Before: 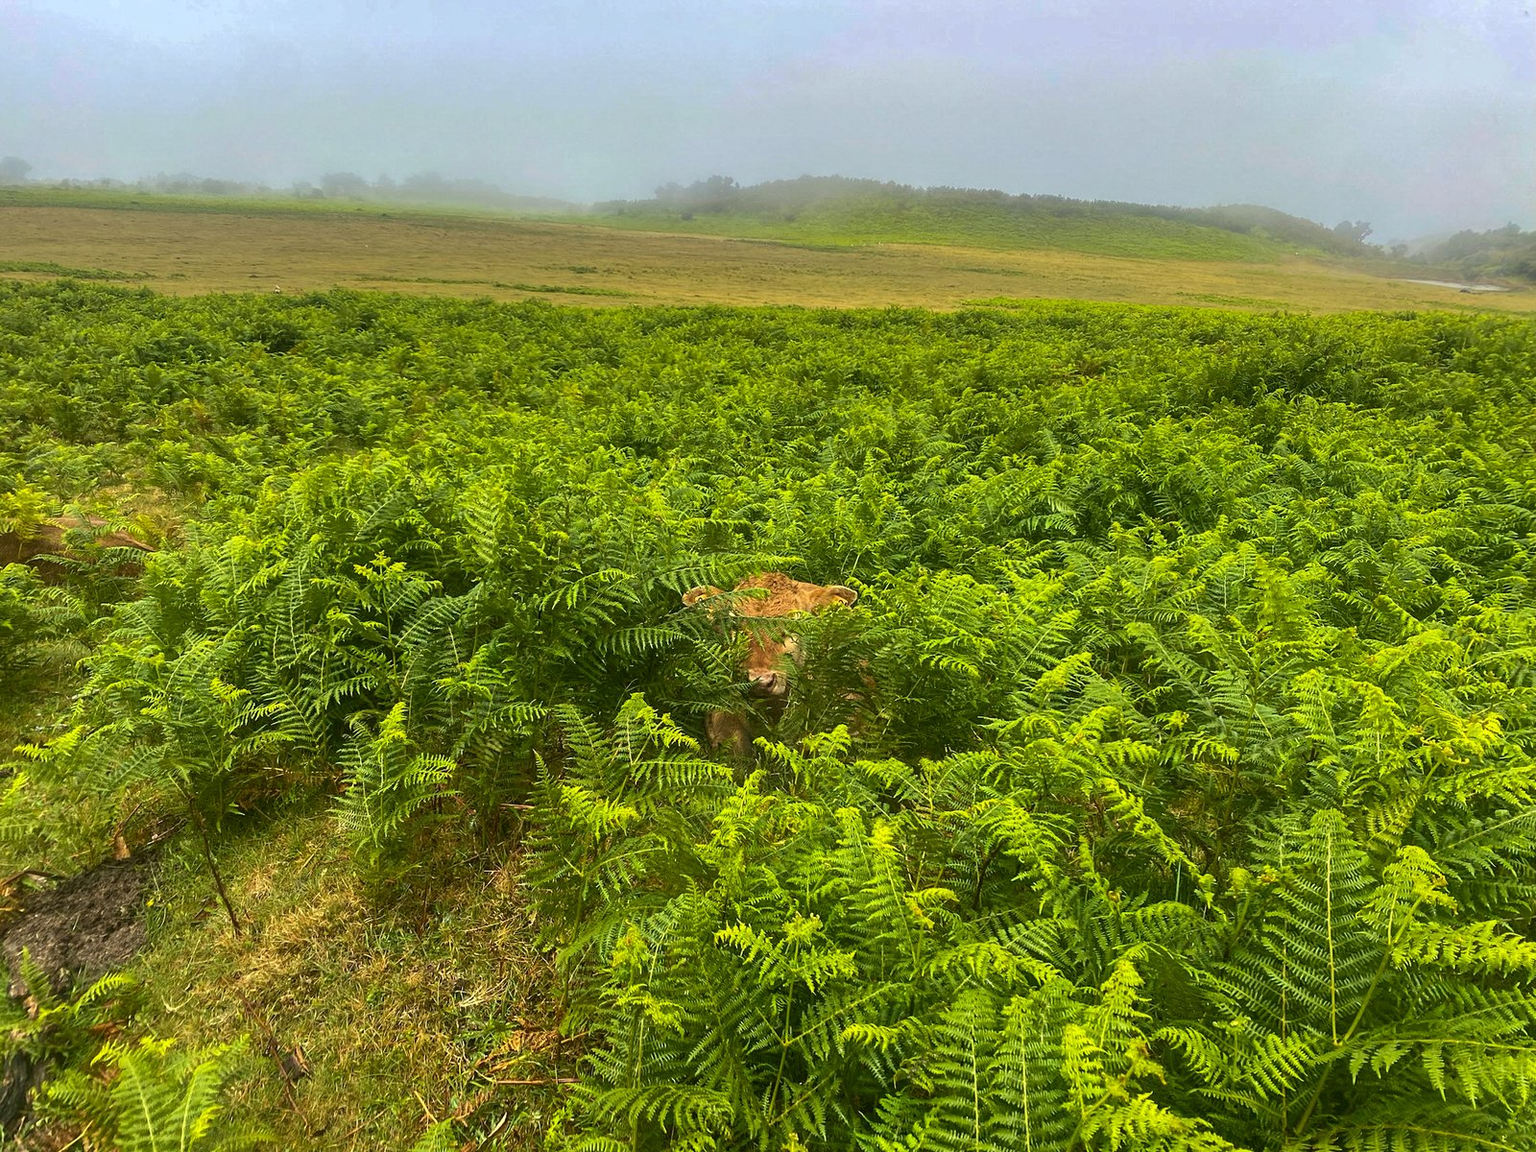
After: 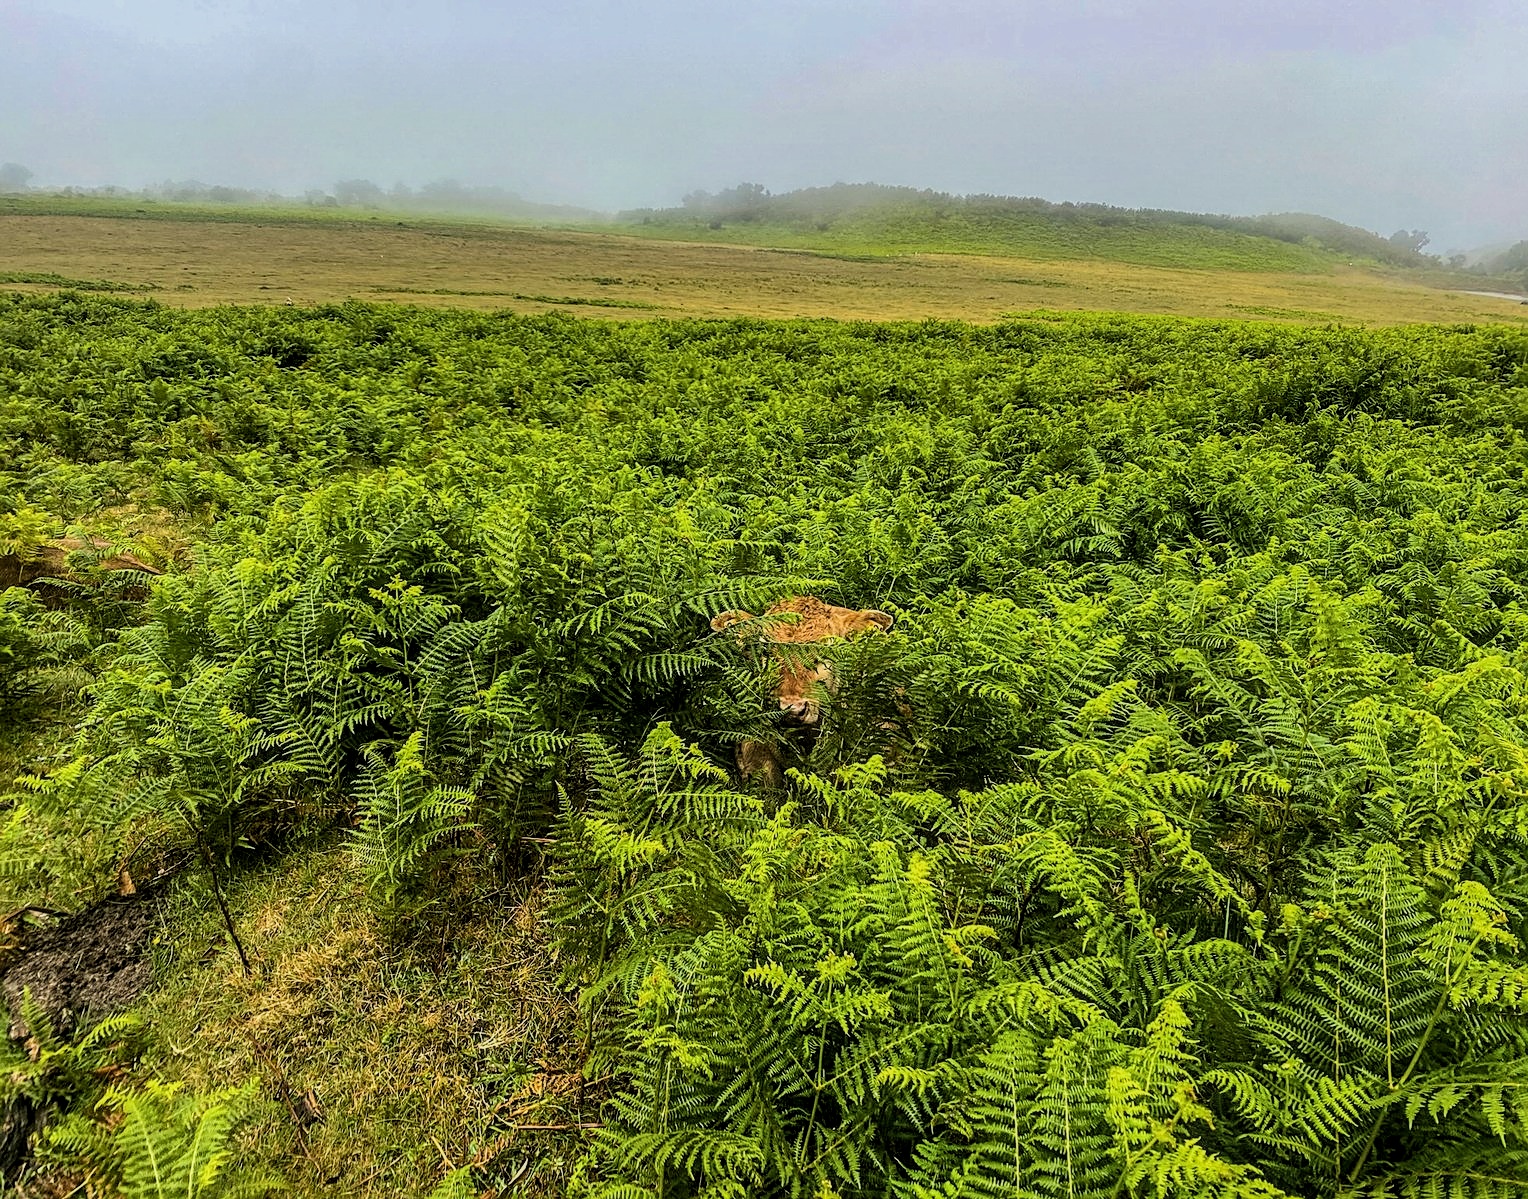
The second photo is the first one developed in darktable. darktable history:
local contrast: on, module defaults
sharpen: on, module defaults
filmic rgb: black relative exposure -5.07 EV, white relative exposure 3.97 EV, threshold 5.94 EV, hardness 2.89, contrast 1.297, enable highlight reconstruction true
crop: right 4.468%, bottom 0.033%
